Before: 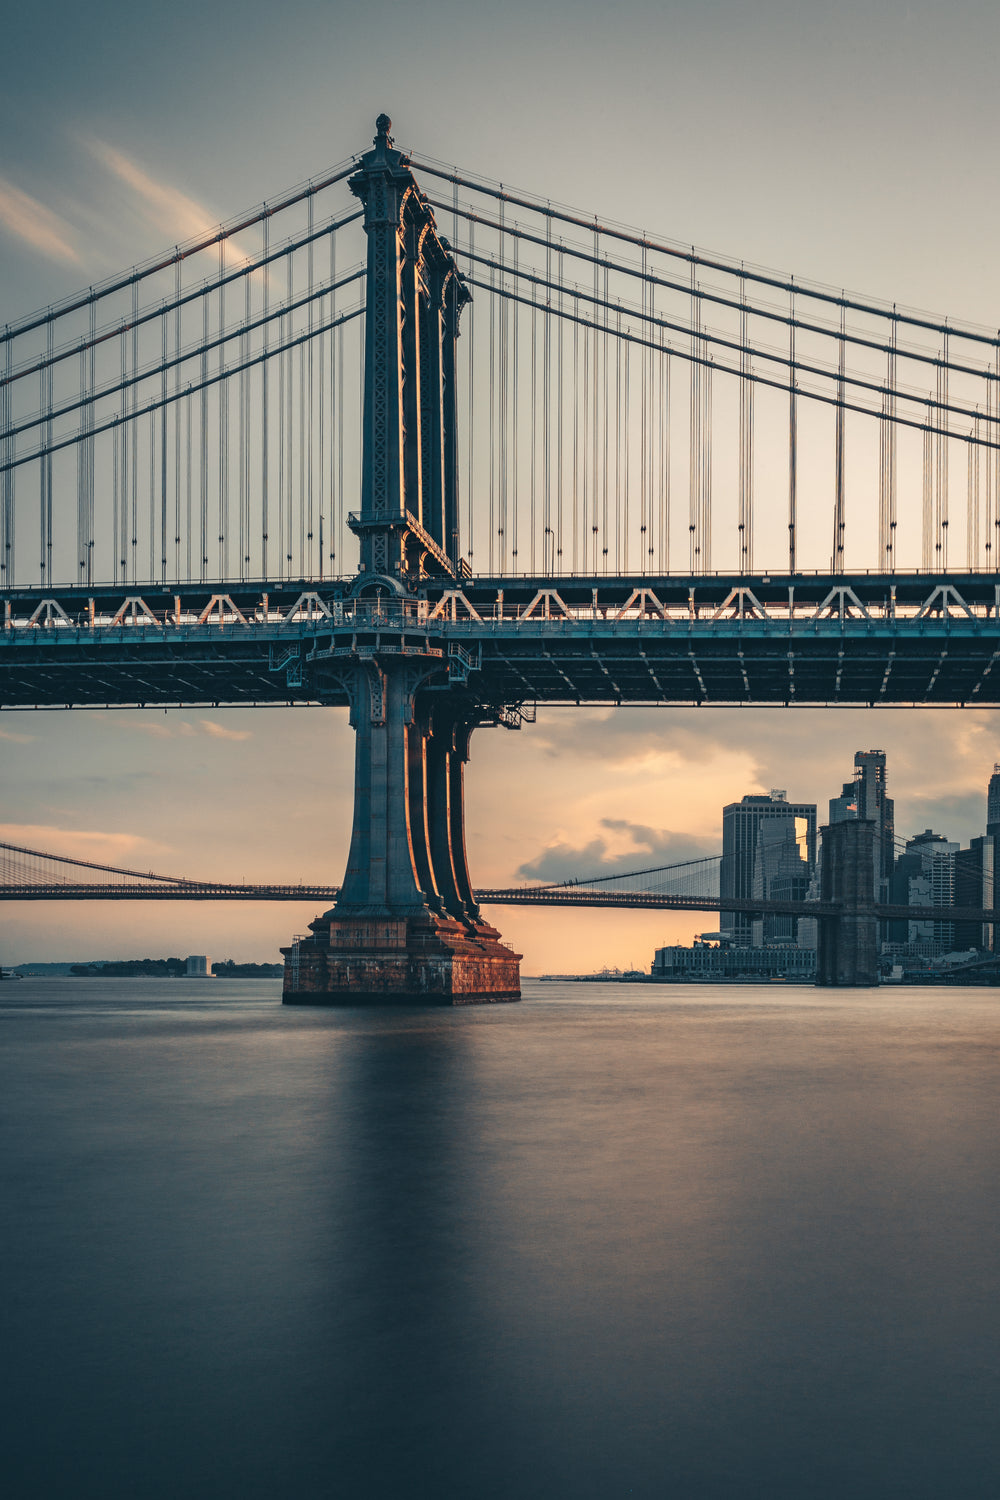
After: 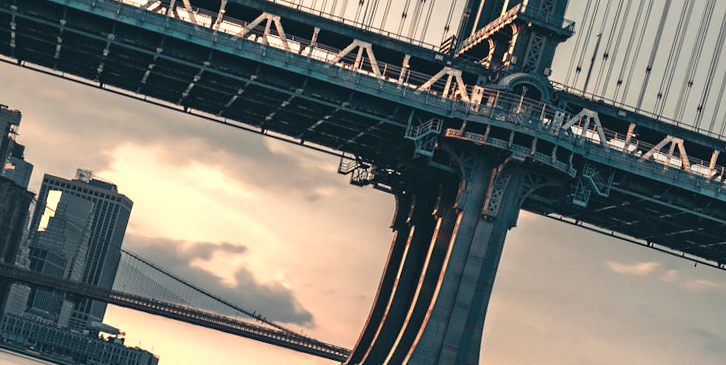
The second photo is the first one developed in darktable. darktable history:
crop and rotate: angle 16.12°, top 30.835%, bottom 35.653%
color zones: curves: ch0 [(0.018, 0.548) (0.224, 0.64) (0.425, 0.447) (0.675, 0.575) (0.732, 0.579)]; ch1 [(0.066, 0.487) (0.25, 0.5) (0.404, 0.43) (0.75, 0.421) (0.956, 0.421)]; ch2 [(0.044, 0.561) (0.215, 0.465) (0.399, 0.544) (0.465, 0.548) (0.614, 0.447) (0.724, 0.43) (0.882, 0.623) (0.956, 0.632)]
